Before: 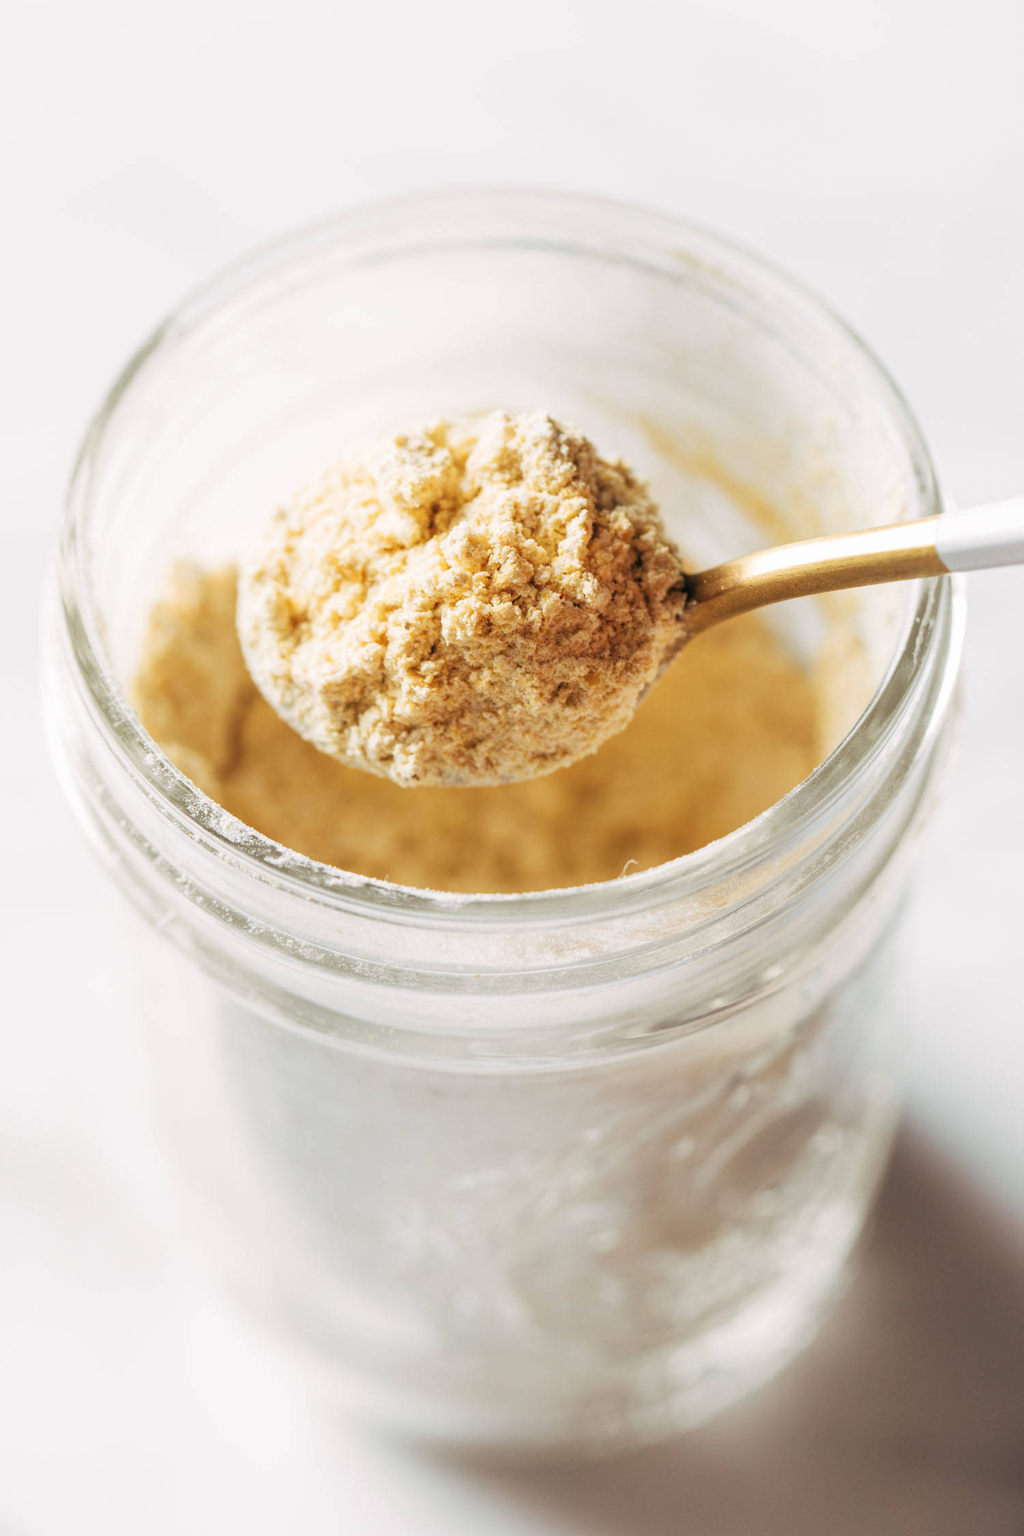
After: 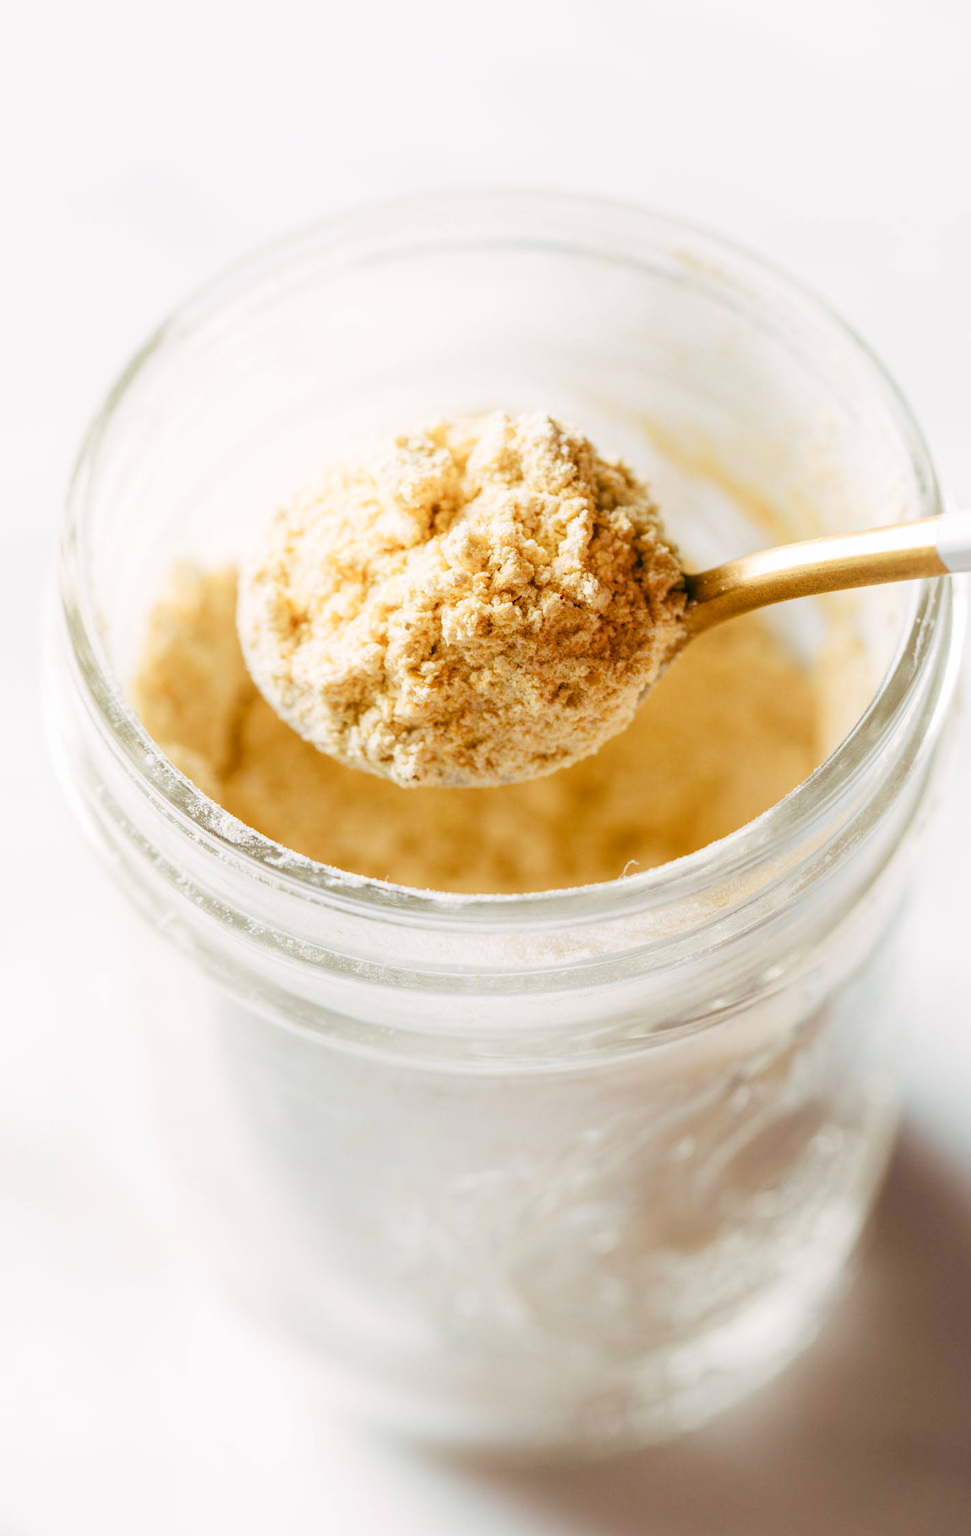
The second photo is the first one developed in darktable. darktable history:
color balance rgb: perceptual saturation grading › global saturation 20%, perceptual saturation grading › highlights -49.431%, perceptual saturation grading › shadows 25.185%, global vibrance 42.005%
exposure: compensate highlight preservation false
crop and rotate: left 0%, right 5.188%
shadows and highlights: radius 92.6, shadows -15.18, white point adjustment 0.248, highlights 32.94, compress 48.52%, soften with gaussian
